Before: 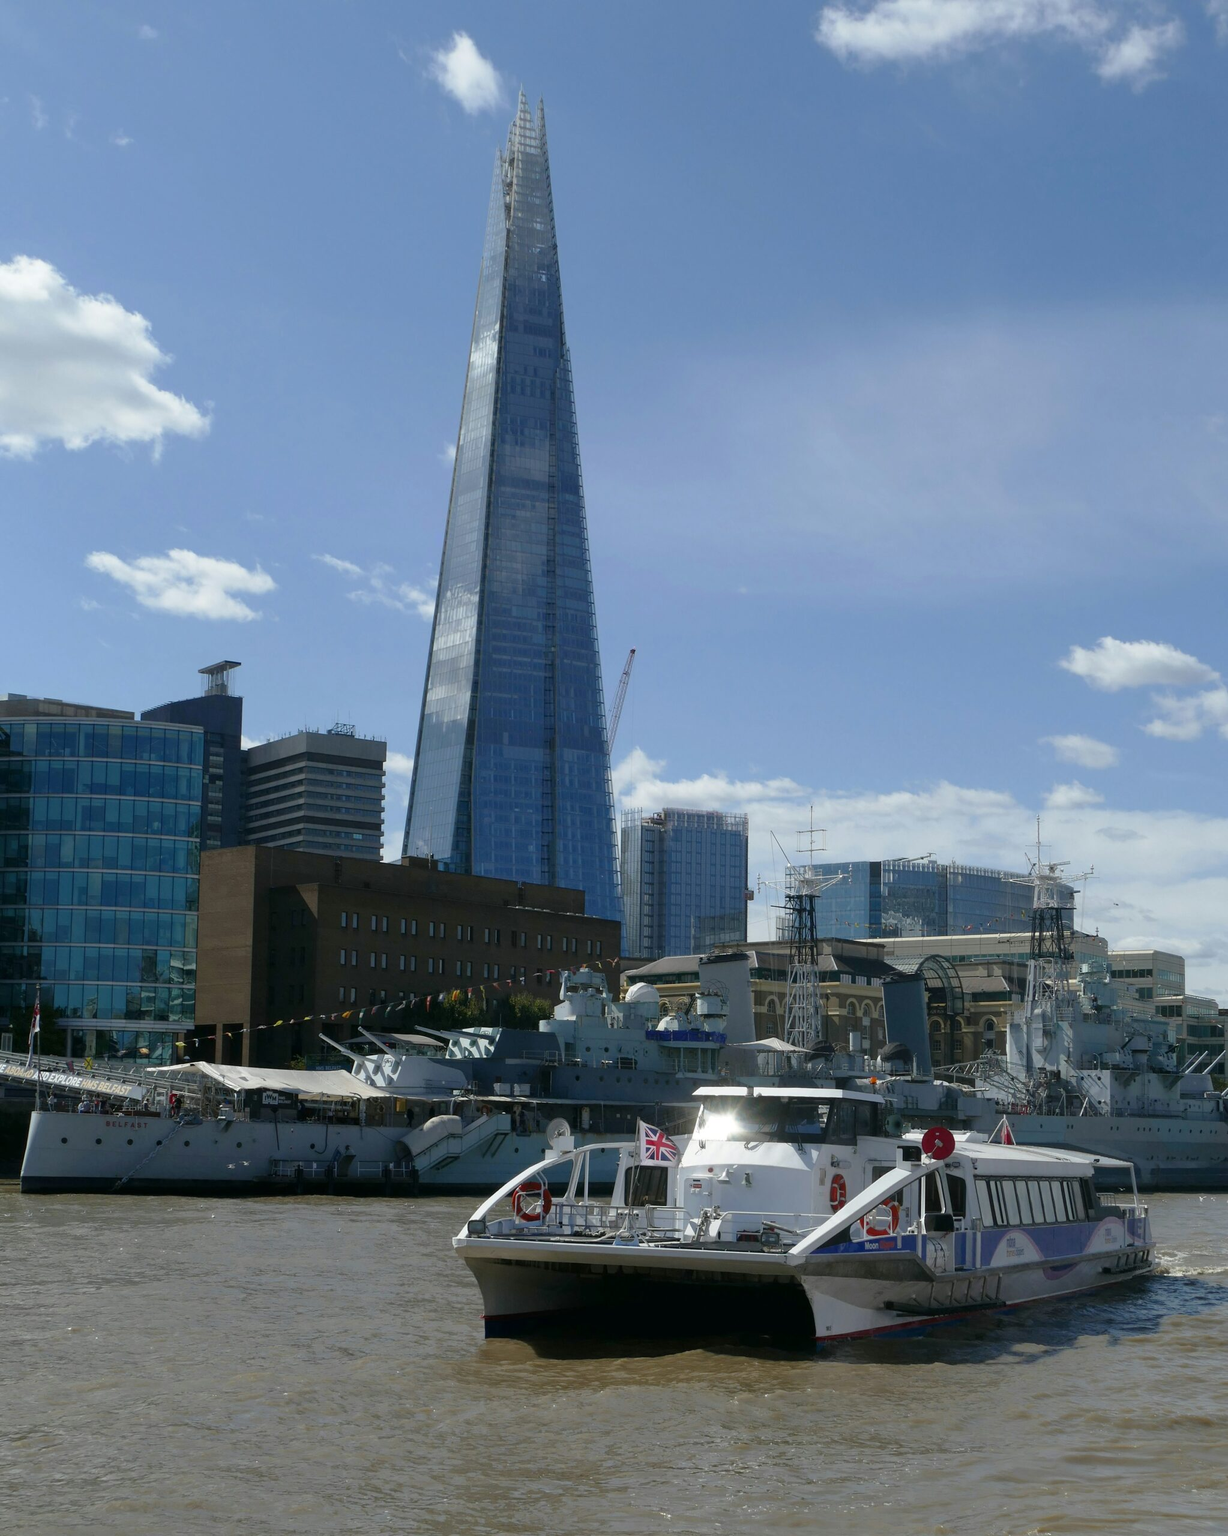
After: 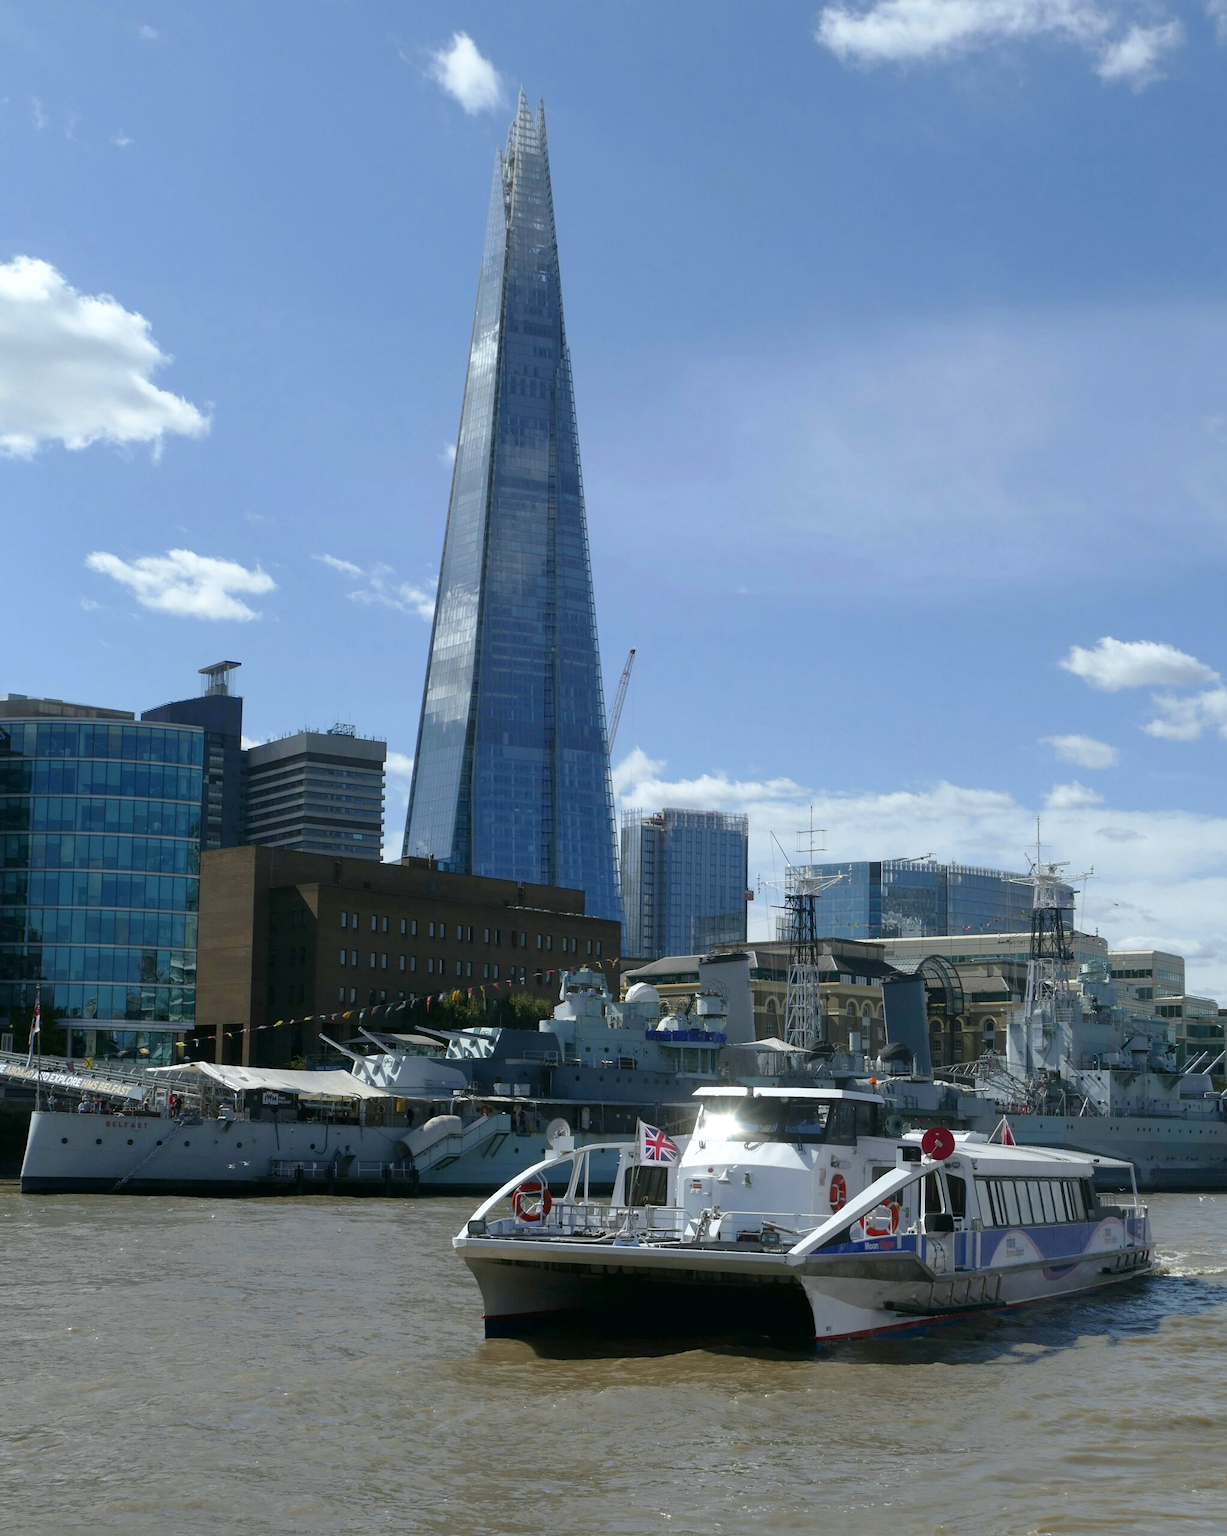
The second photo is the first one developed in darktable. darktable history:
exposure: exposure 0.2 EV, compensate highlight preservation false
white balance: red 0.982, blue 1.018
